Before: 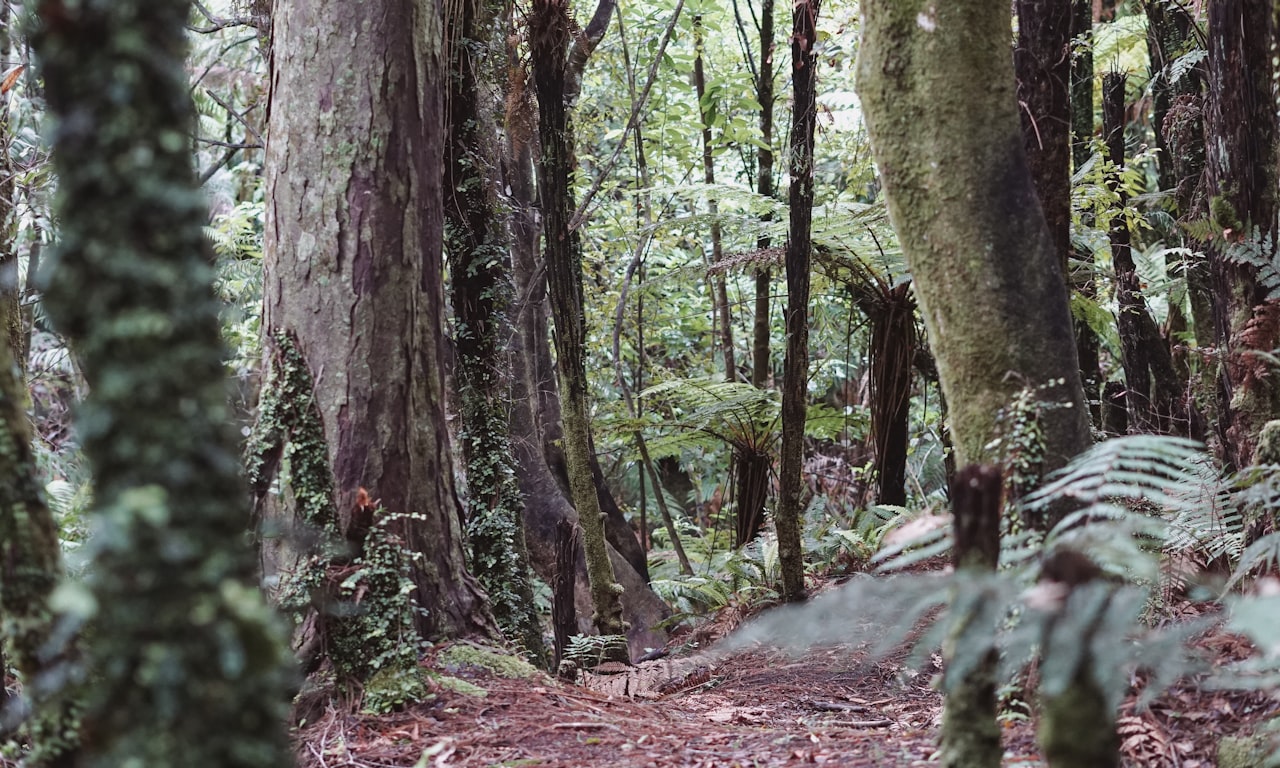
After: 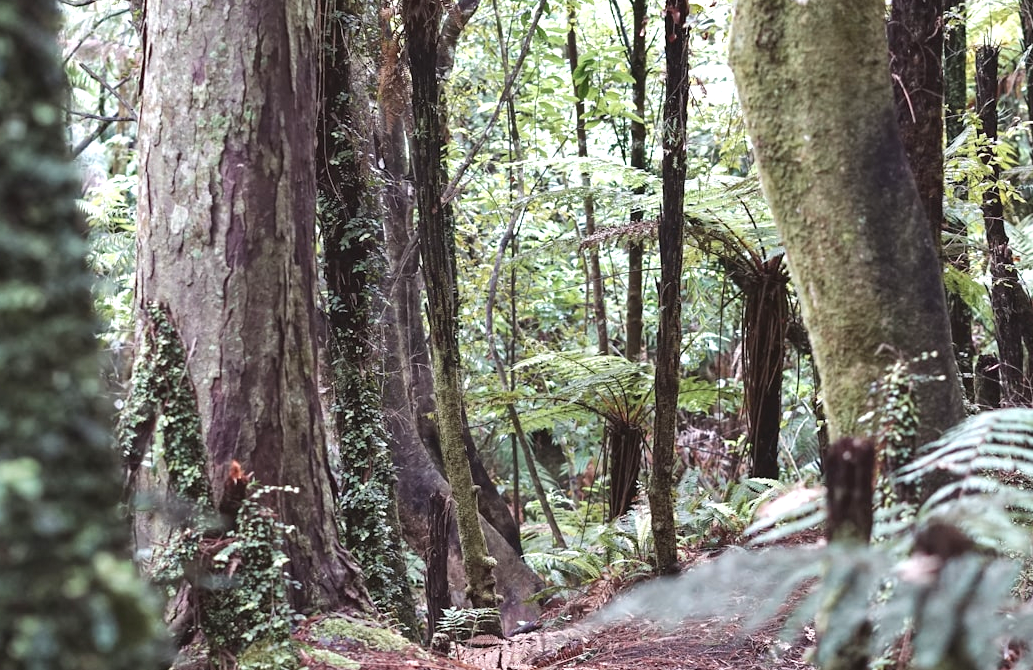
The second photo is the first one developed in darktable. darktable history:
crop: left 9.947%, top 3.637%, right 9.276%, bottom 9.102%
shadows and highlights: shadows 30.68, highlights -62.84, soften with gaussian
exposure: black level correction 0, exposure 0.692 EV, compensate highlight preservation false
